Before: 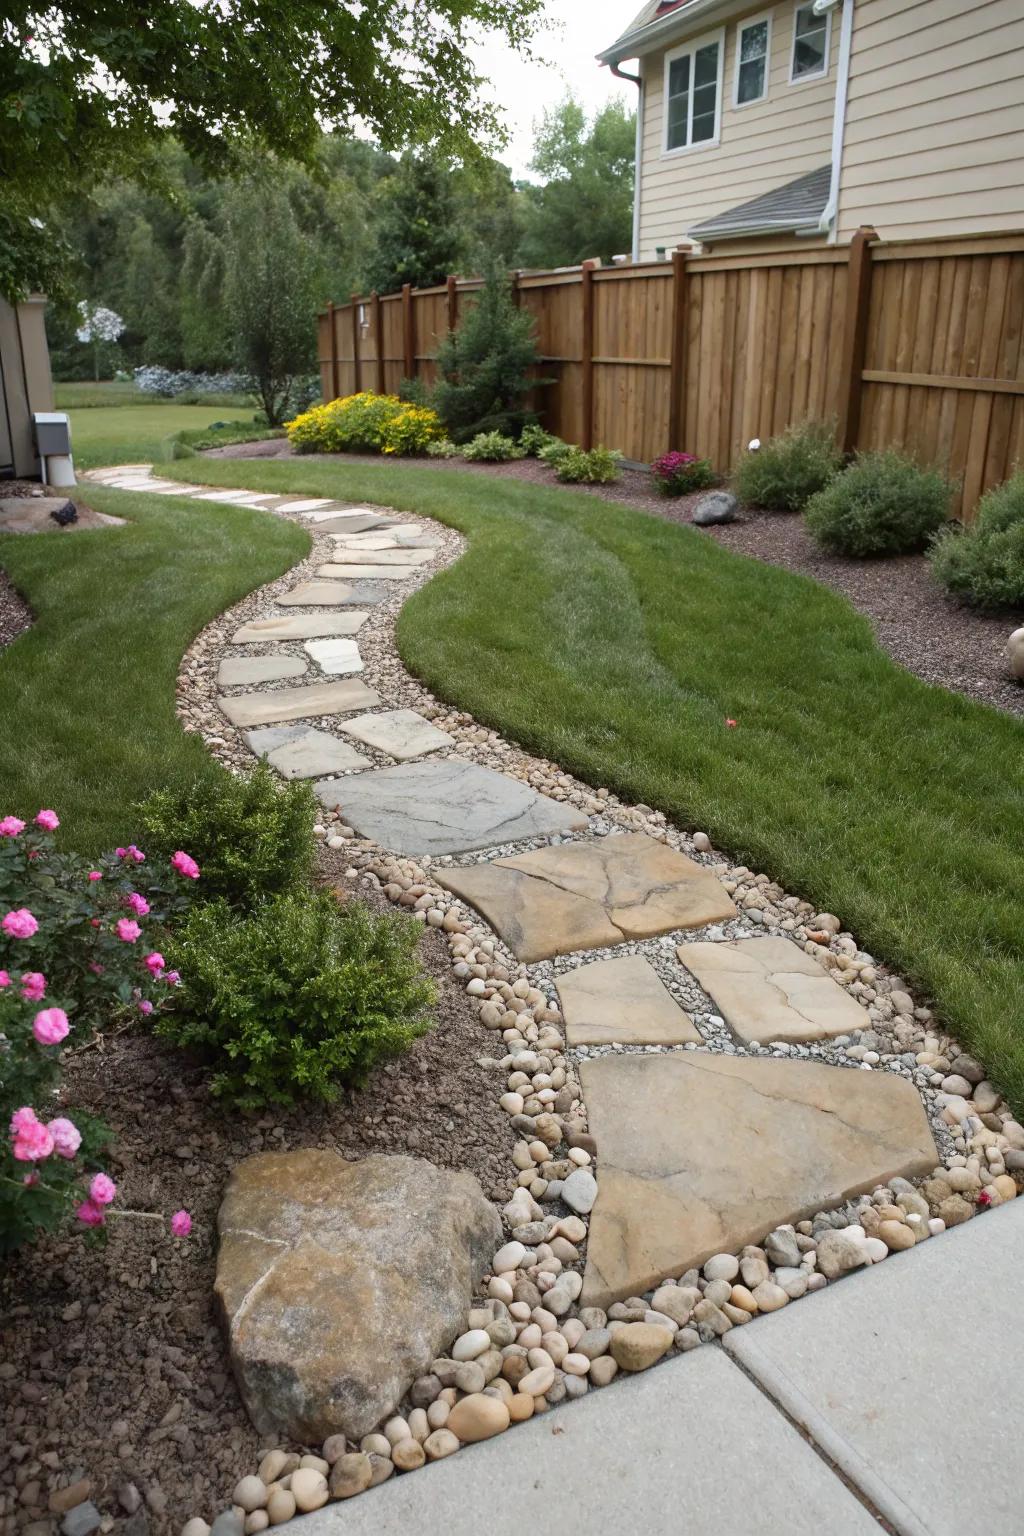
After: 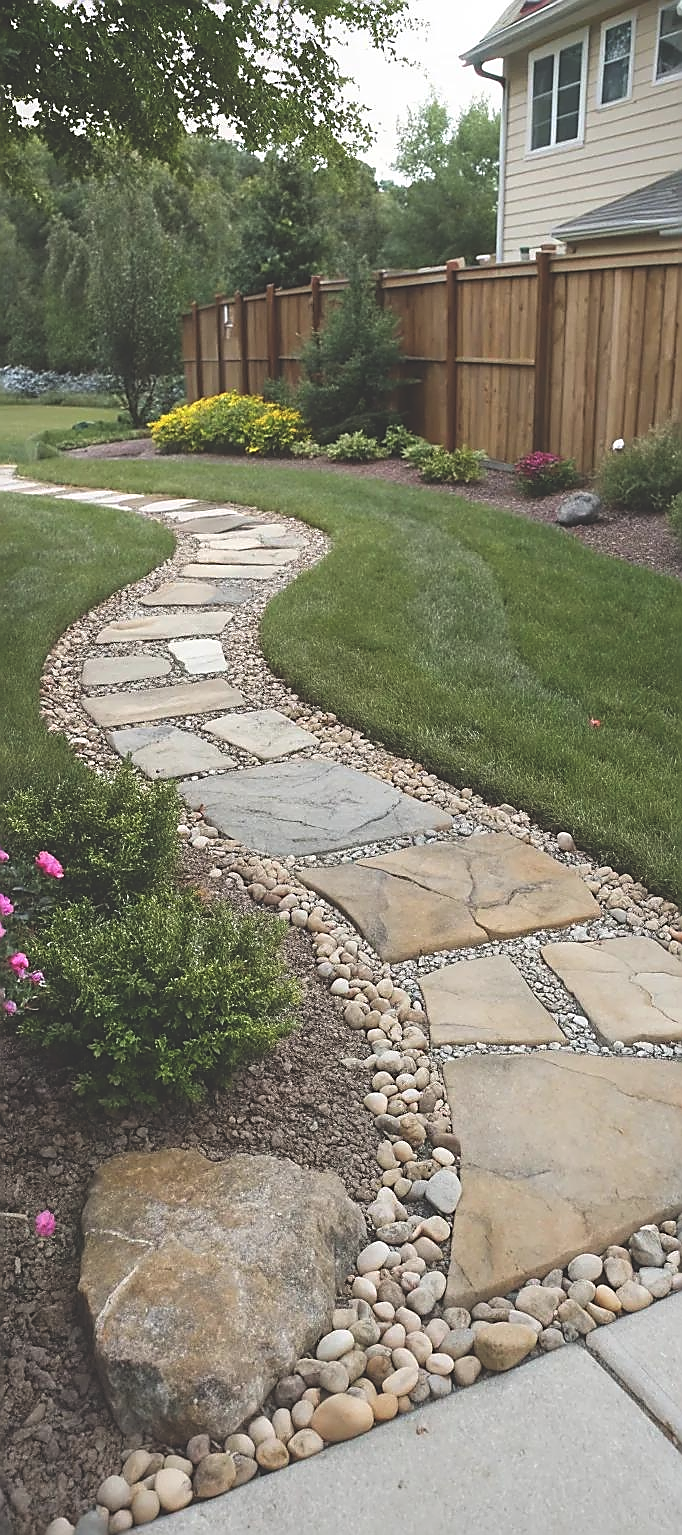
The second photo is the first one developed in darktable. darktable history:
exposure: black level correction -0.03, compensate exposure bias true, compensate highlight preservation false
crop and rotate: left 13.374%, right 20.011%
sharpen: radius 1.428, amount 1.259, threshold 0.605
